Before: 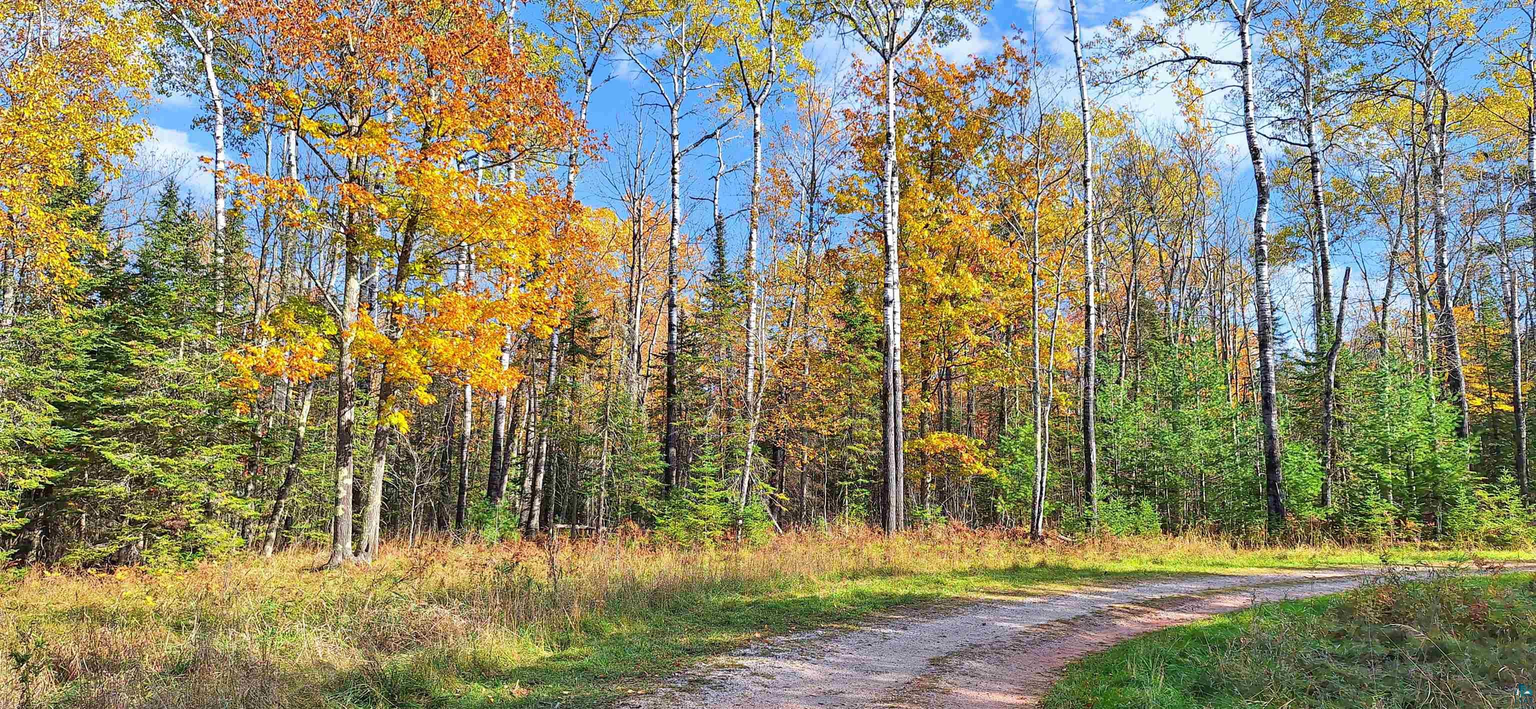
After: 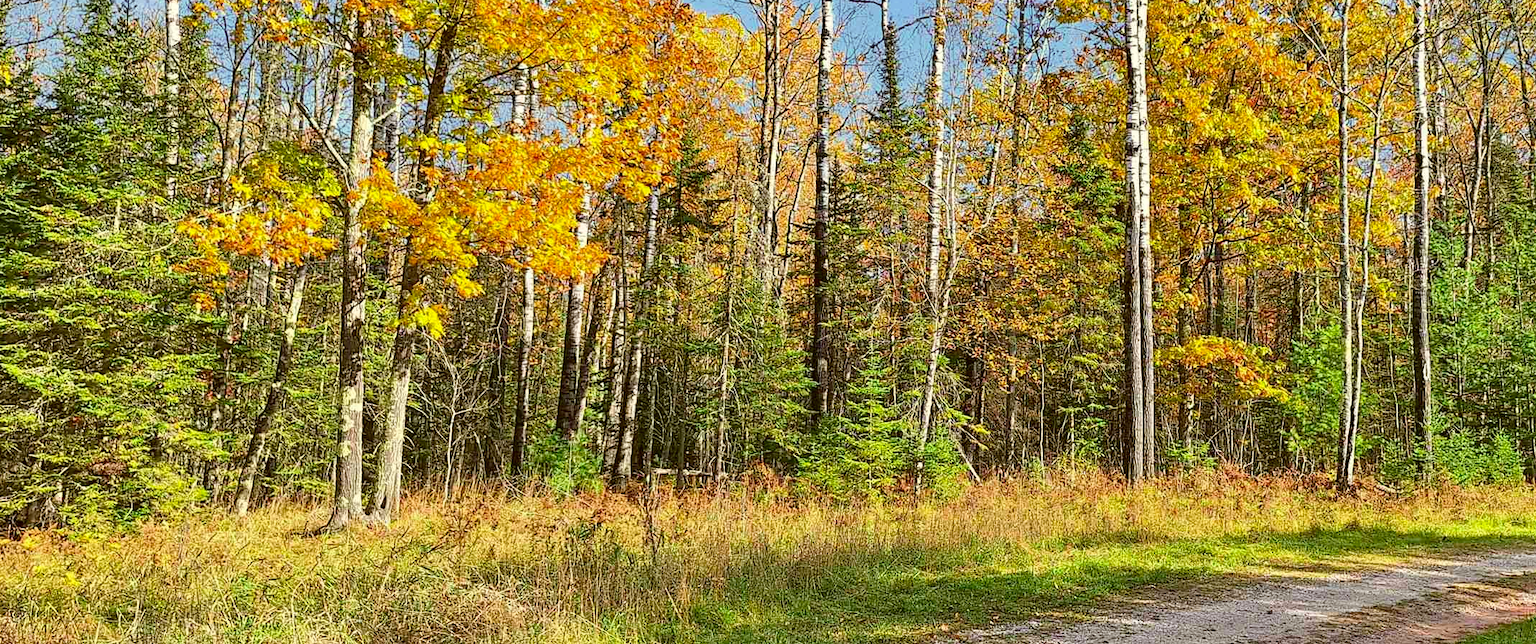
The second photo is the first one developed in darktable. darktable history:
color correction: highlights a* -1.65, highlights b* 10.55, shadows a* 0.861, shadows b* 19.65
crop: left 6.511%, top 27.98%, right 23.835%, bottom 8.637%
